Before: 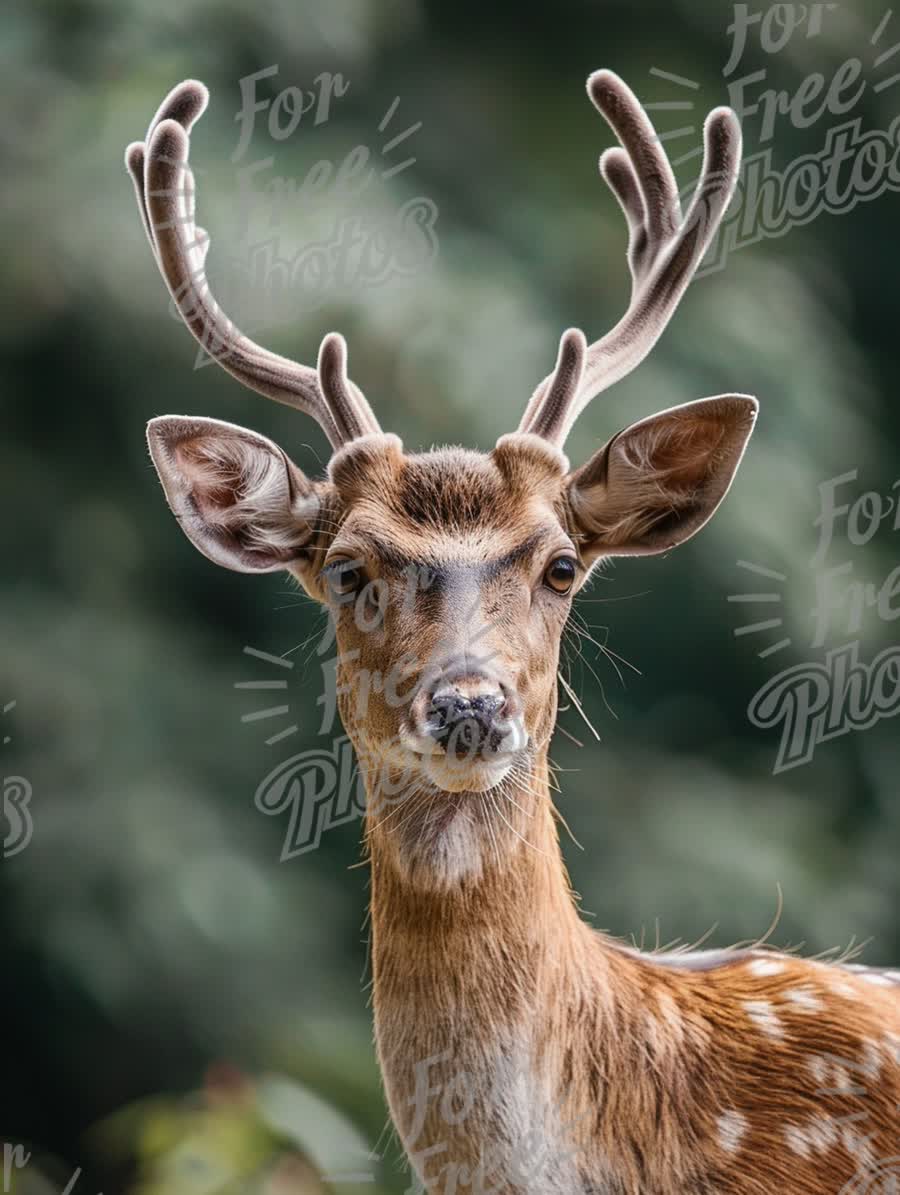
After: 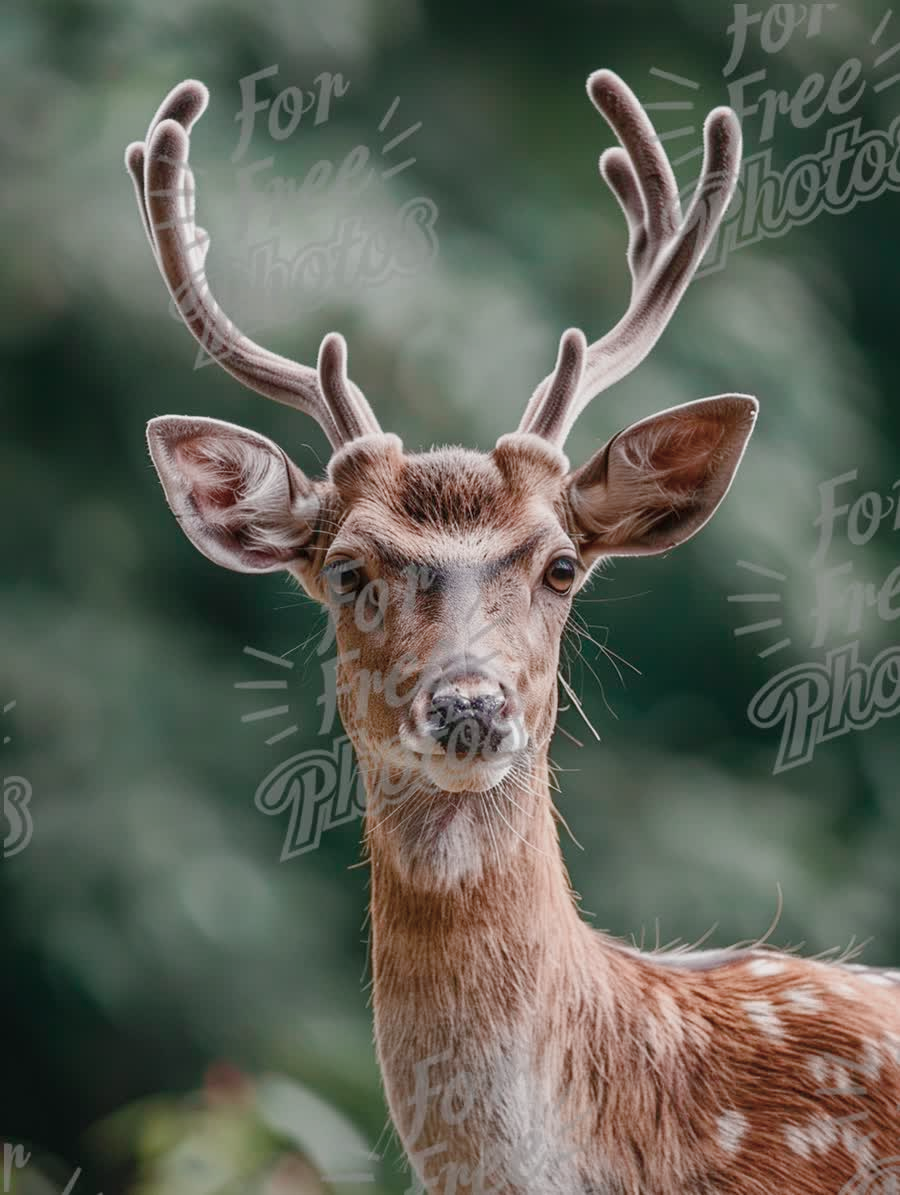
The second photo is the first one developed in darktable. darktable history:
color contrast: blue-yellow contrast 0.62
color balance rgb: shadows lift › chroma 1%, shadows lift › hue 113°, highlights gain › chroma 0.2%, highlights gain › hue 333°, perceptual saturation grading › global saturation 20%, perceptual saturation grading › highlights -50%, perceptual saturation grading › shadows 25%, contrast -10%
